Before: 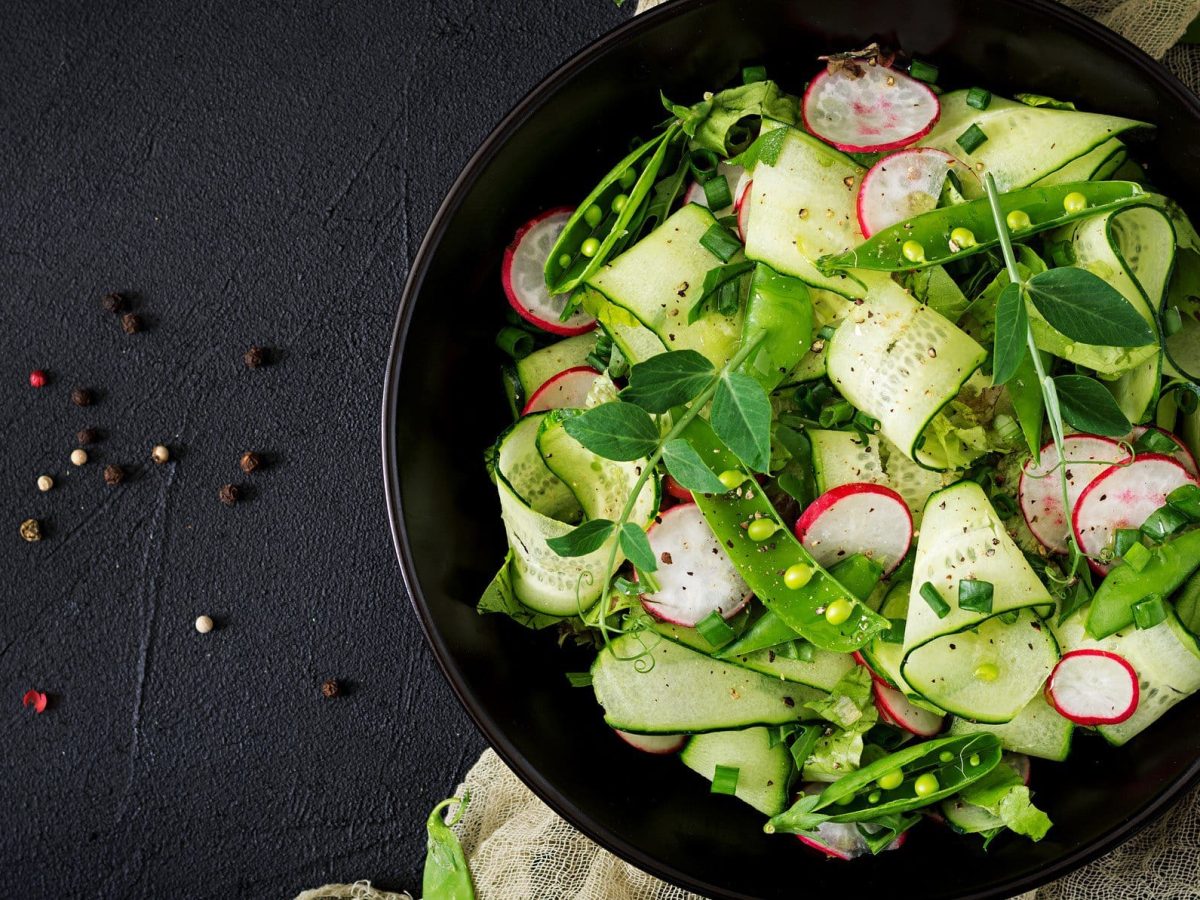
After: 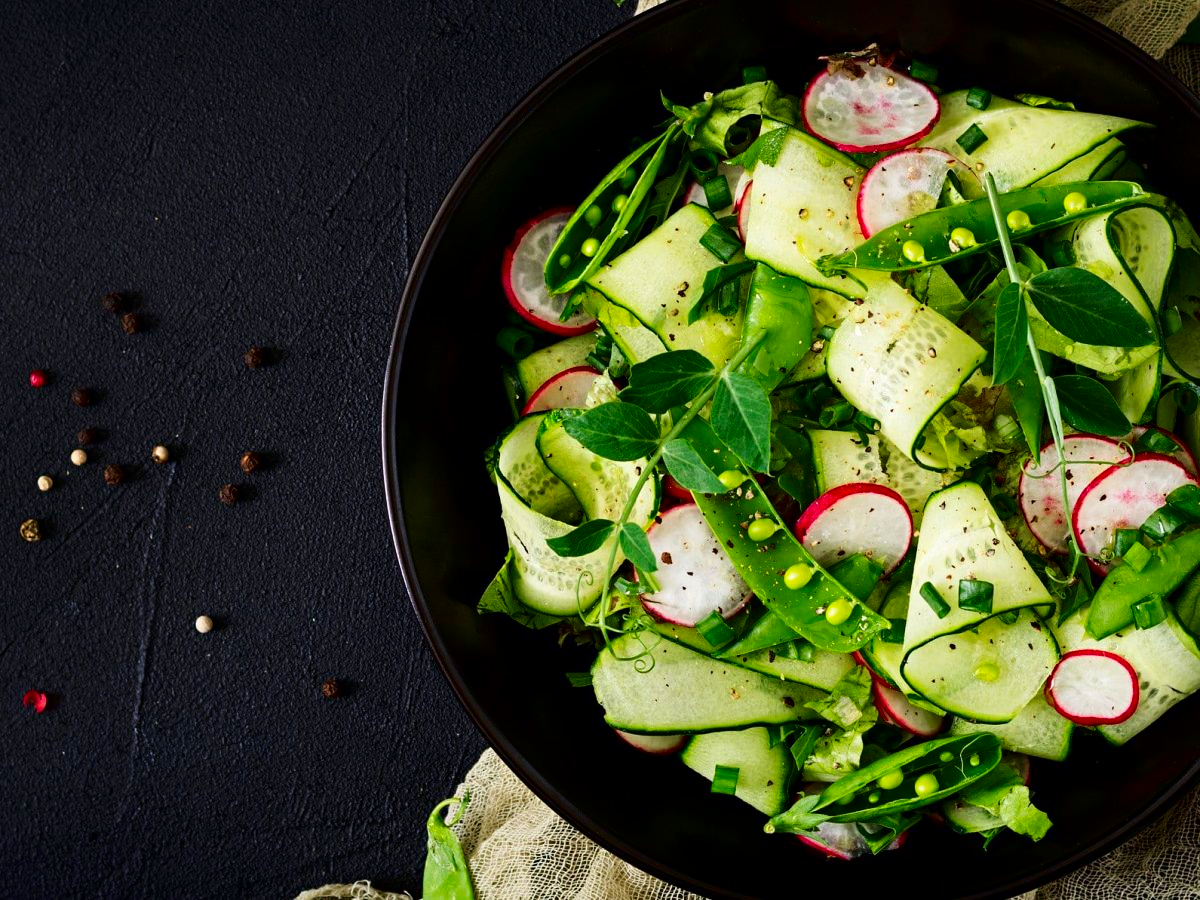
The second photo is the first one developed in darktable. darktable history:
contrast brightness saturation: contrast 0.189, brightness -0.11, saturation 0.215
